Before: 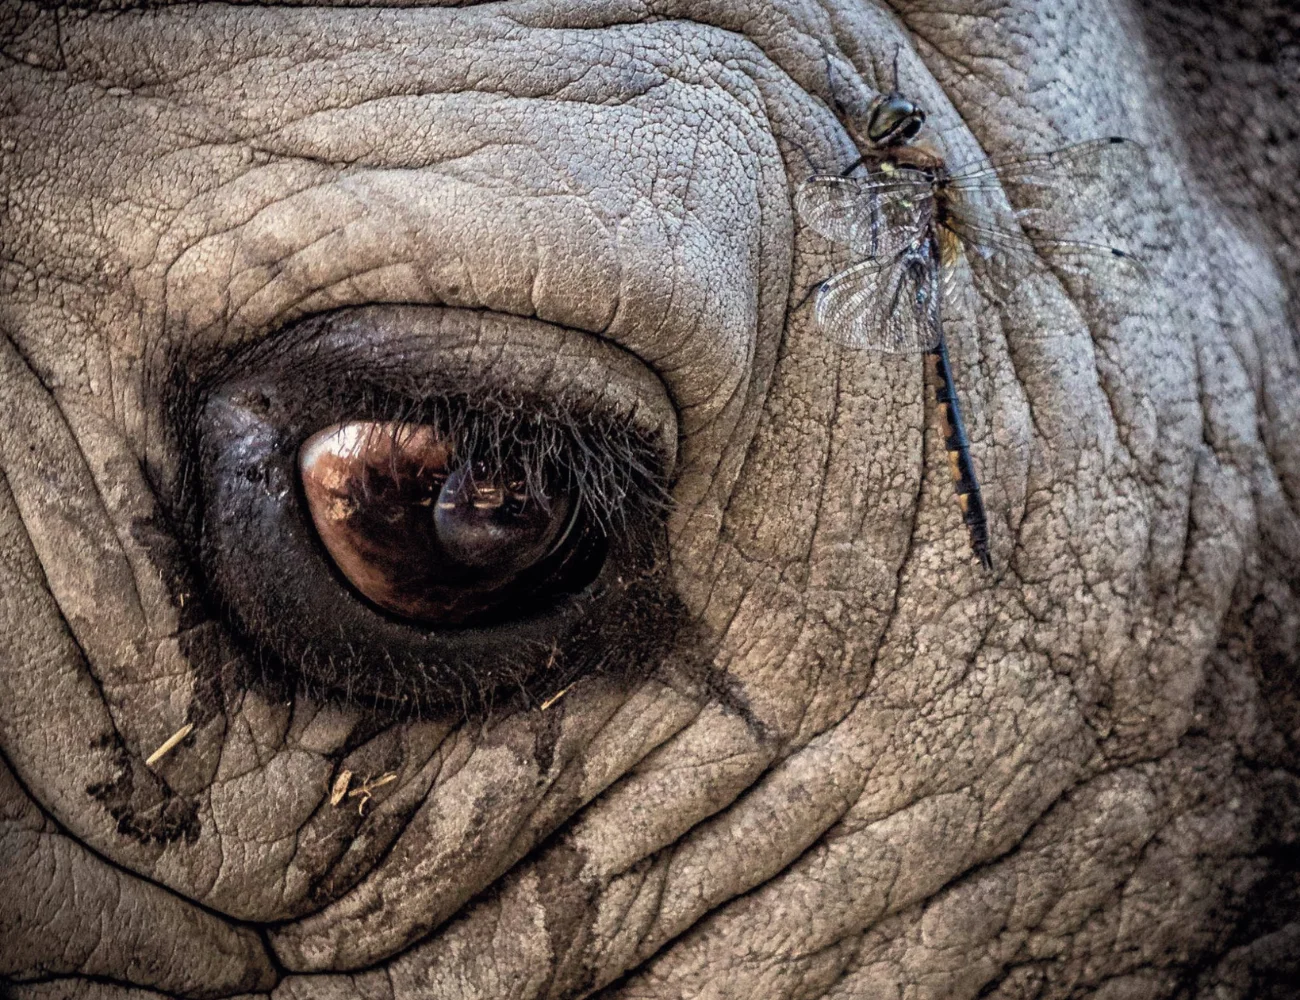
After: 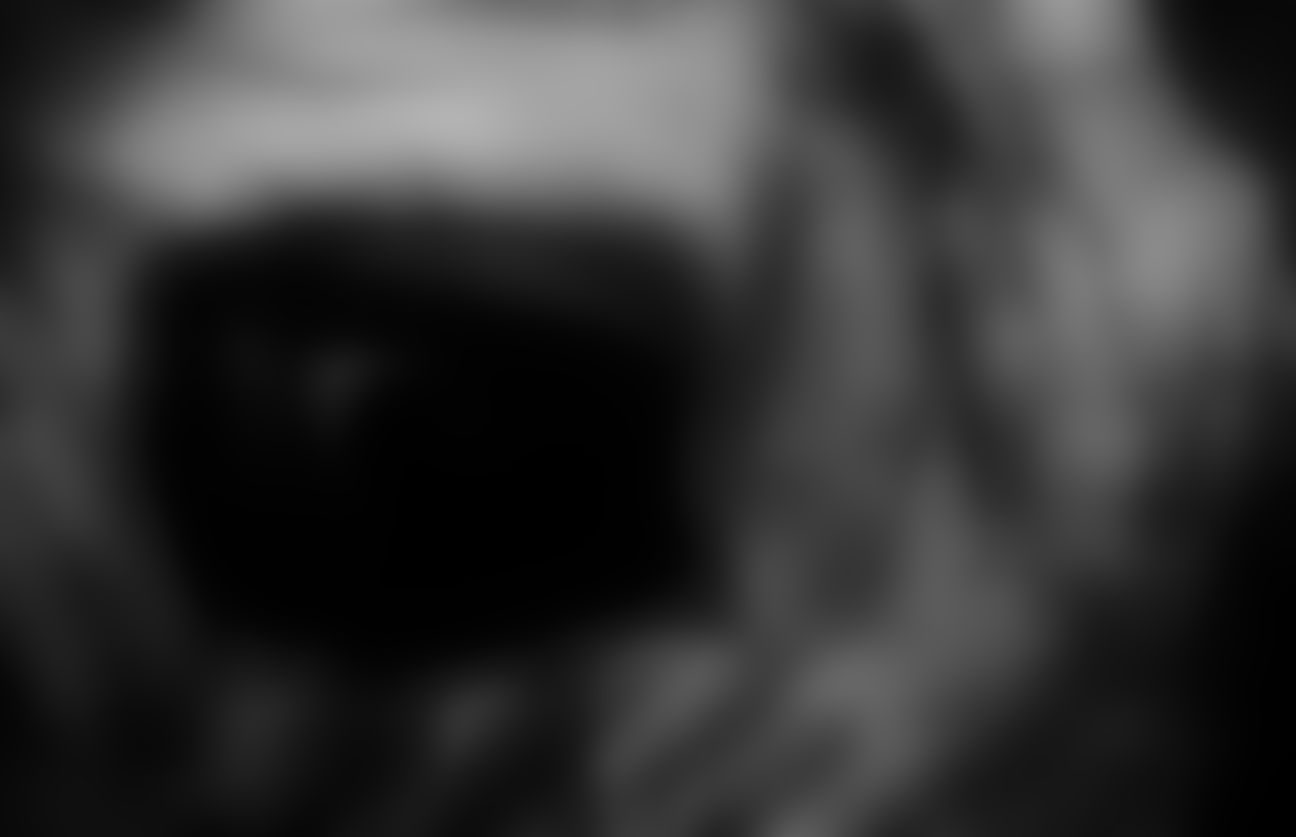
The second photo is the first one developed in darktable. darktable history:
monochrome: on, module defaults
lowpass: radius 31.92, contrast 1.72, brightness -0.98, saturation 0.94
crop: top 7.625%, bottom 8.027%
